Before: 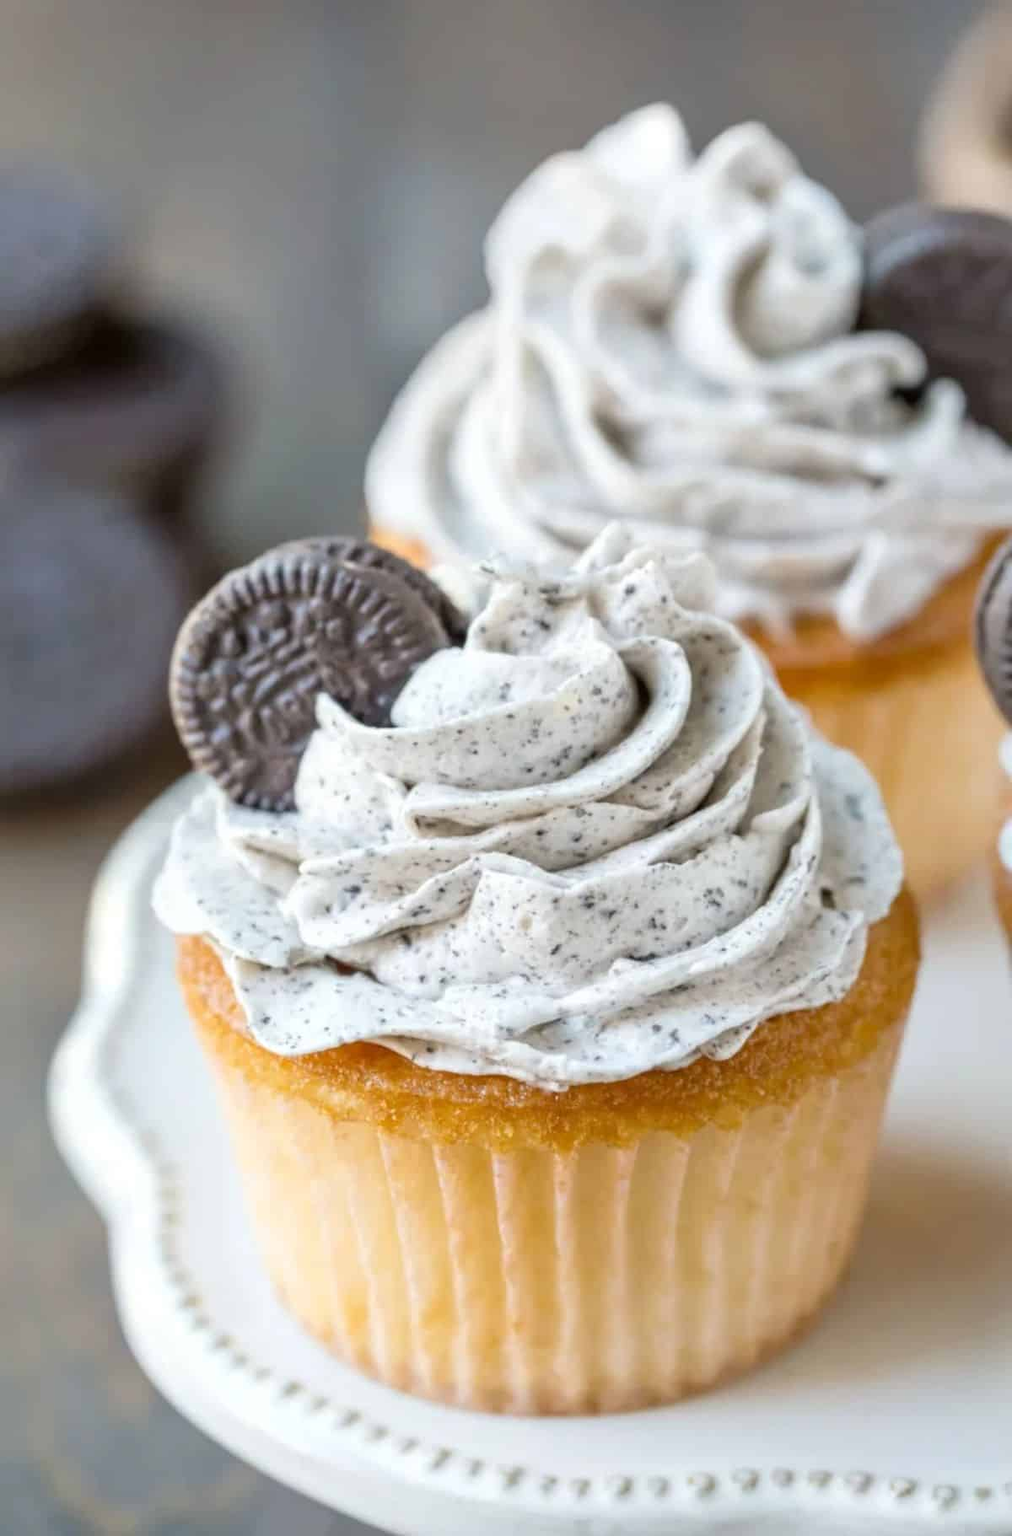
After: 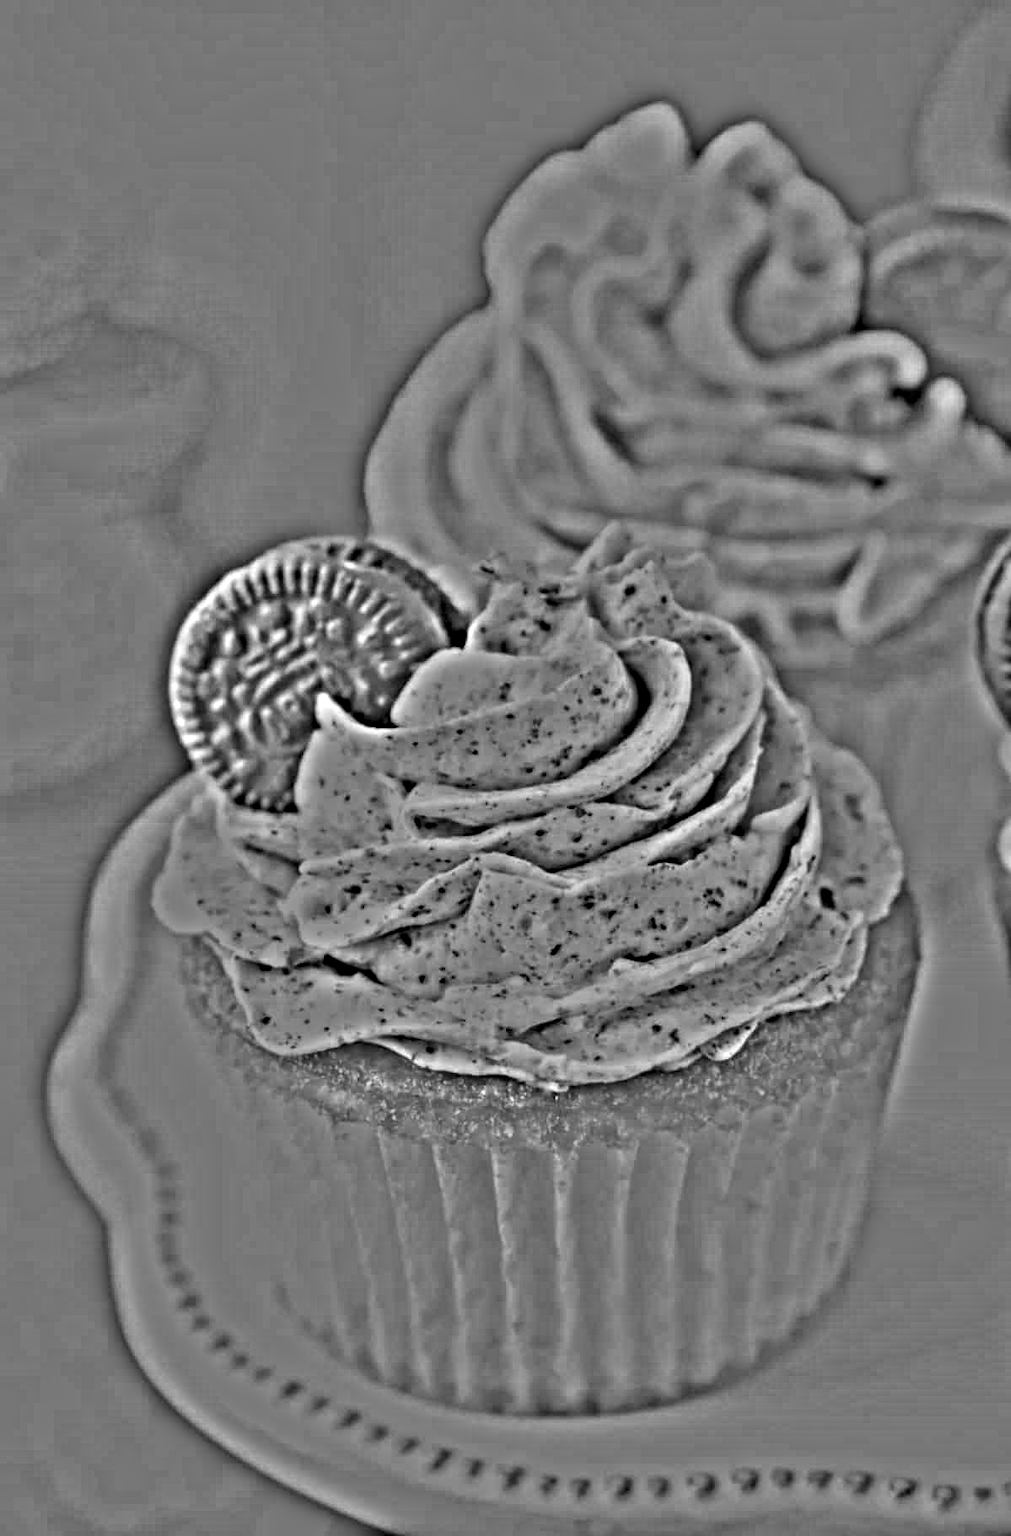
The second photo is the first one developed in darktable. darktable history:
highpass: on, module defaults
white balance: red 0.978, blue 0.999
